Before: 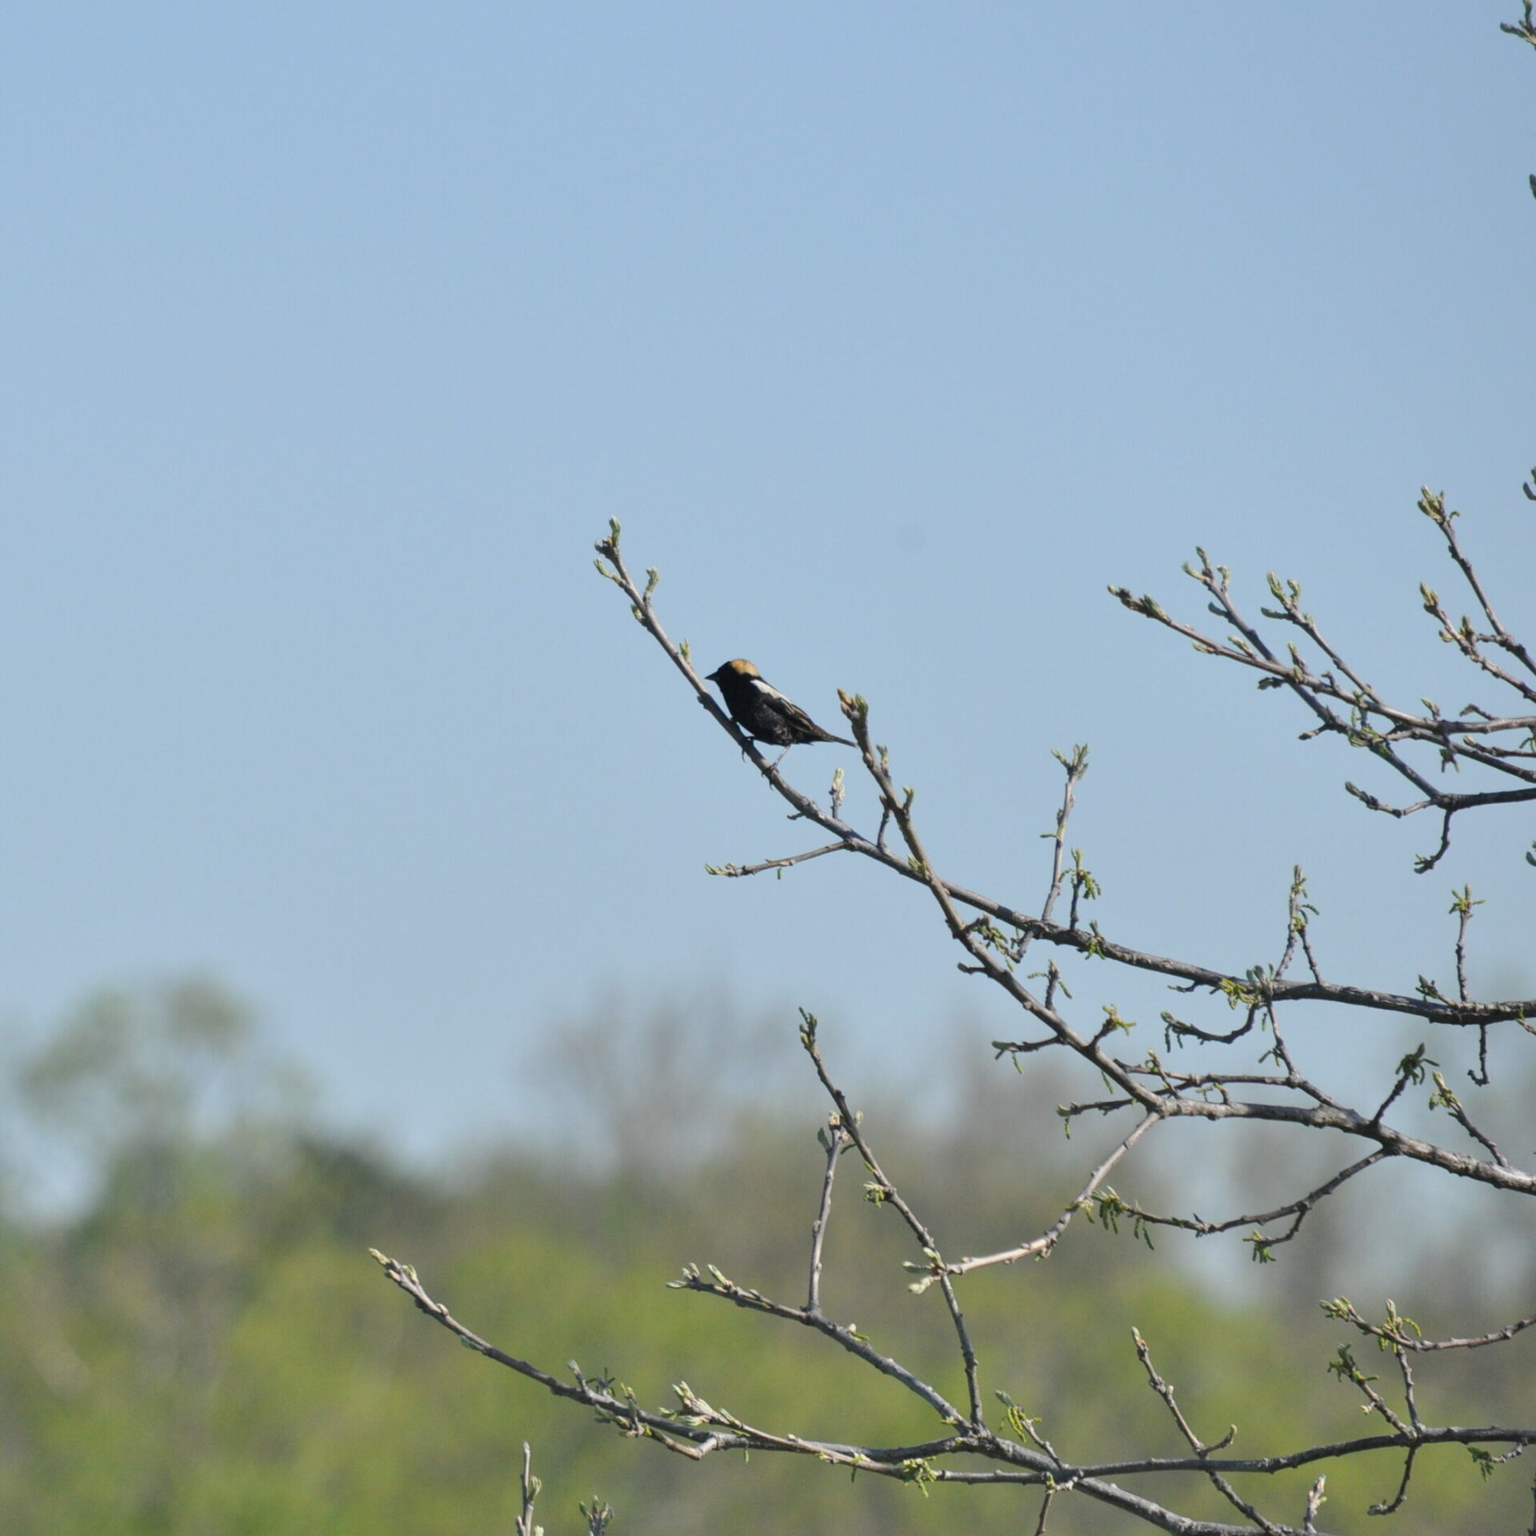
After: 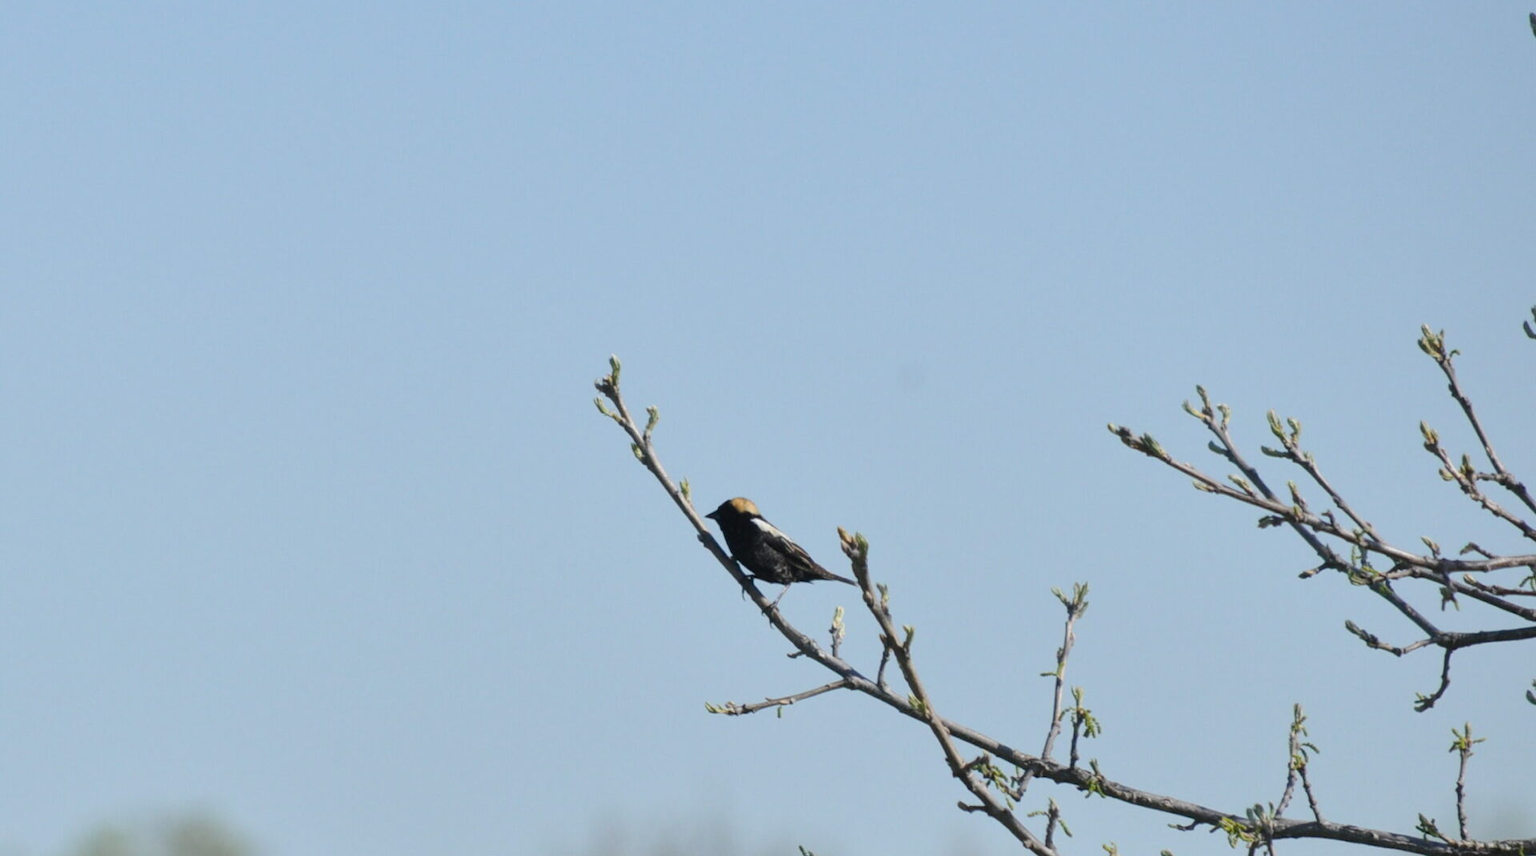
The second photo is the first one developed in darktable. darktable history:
crop and rotate: top 10.527%, bottom 33.661%
